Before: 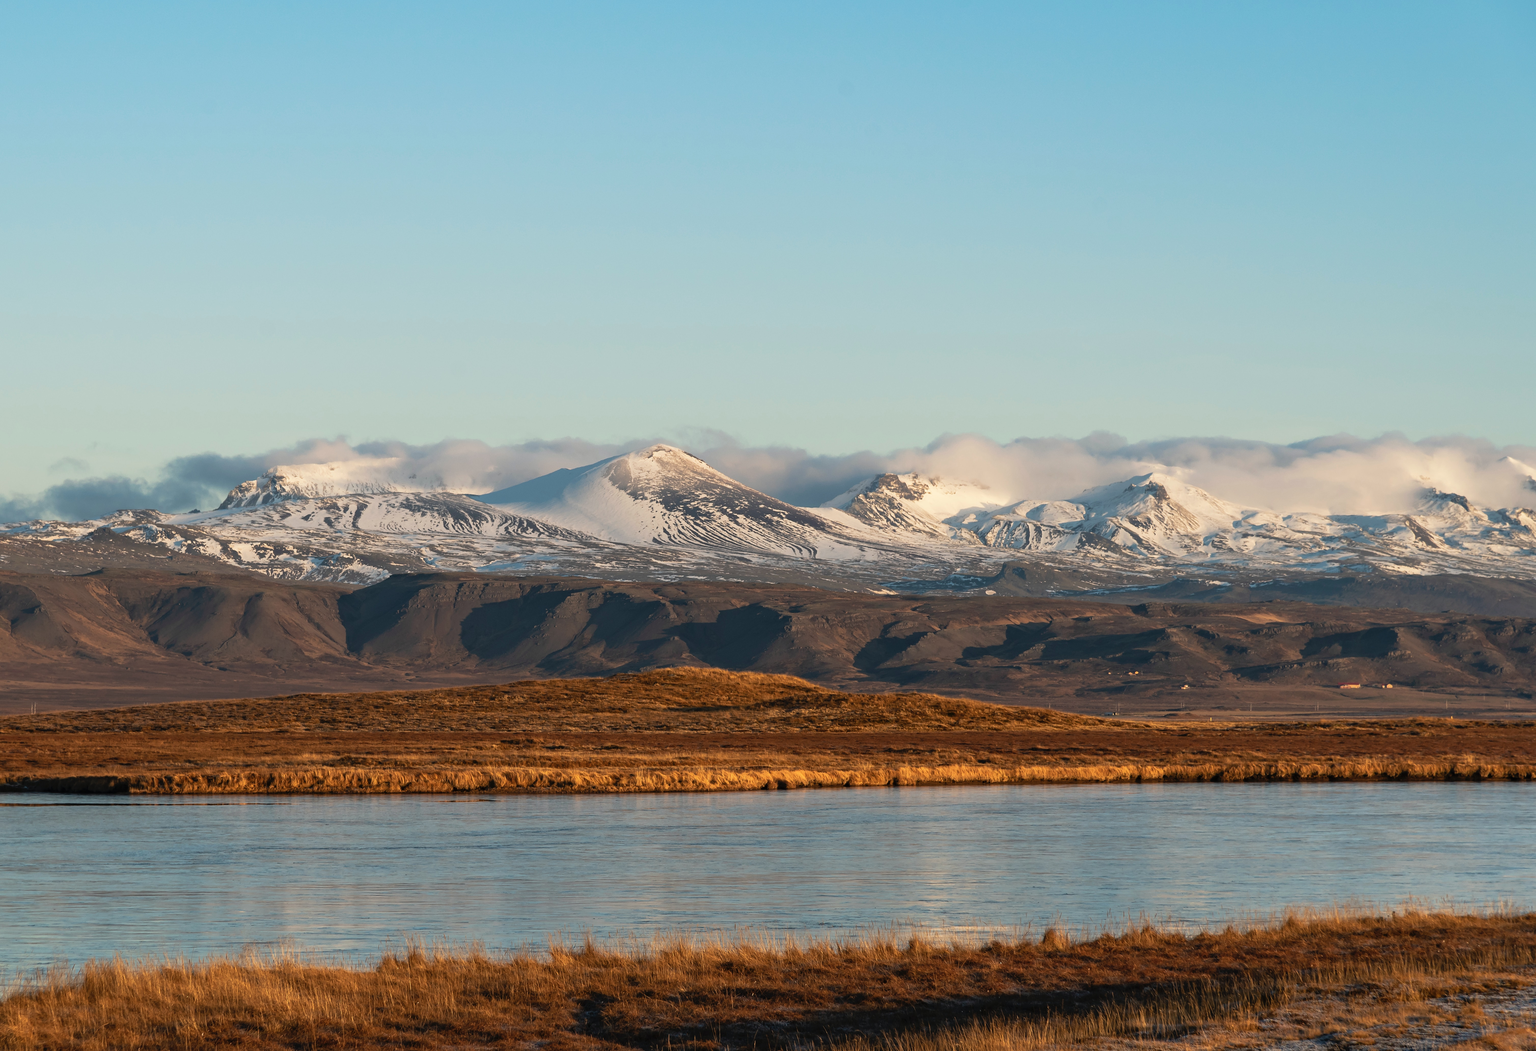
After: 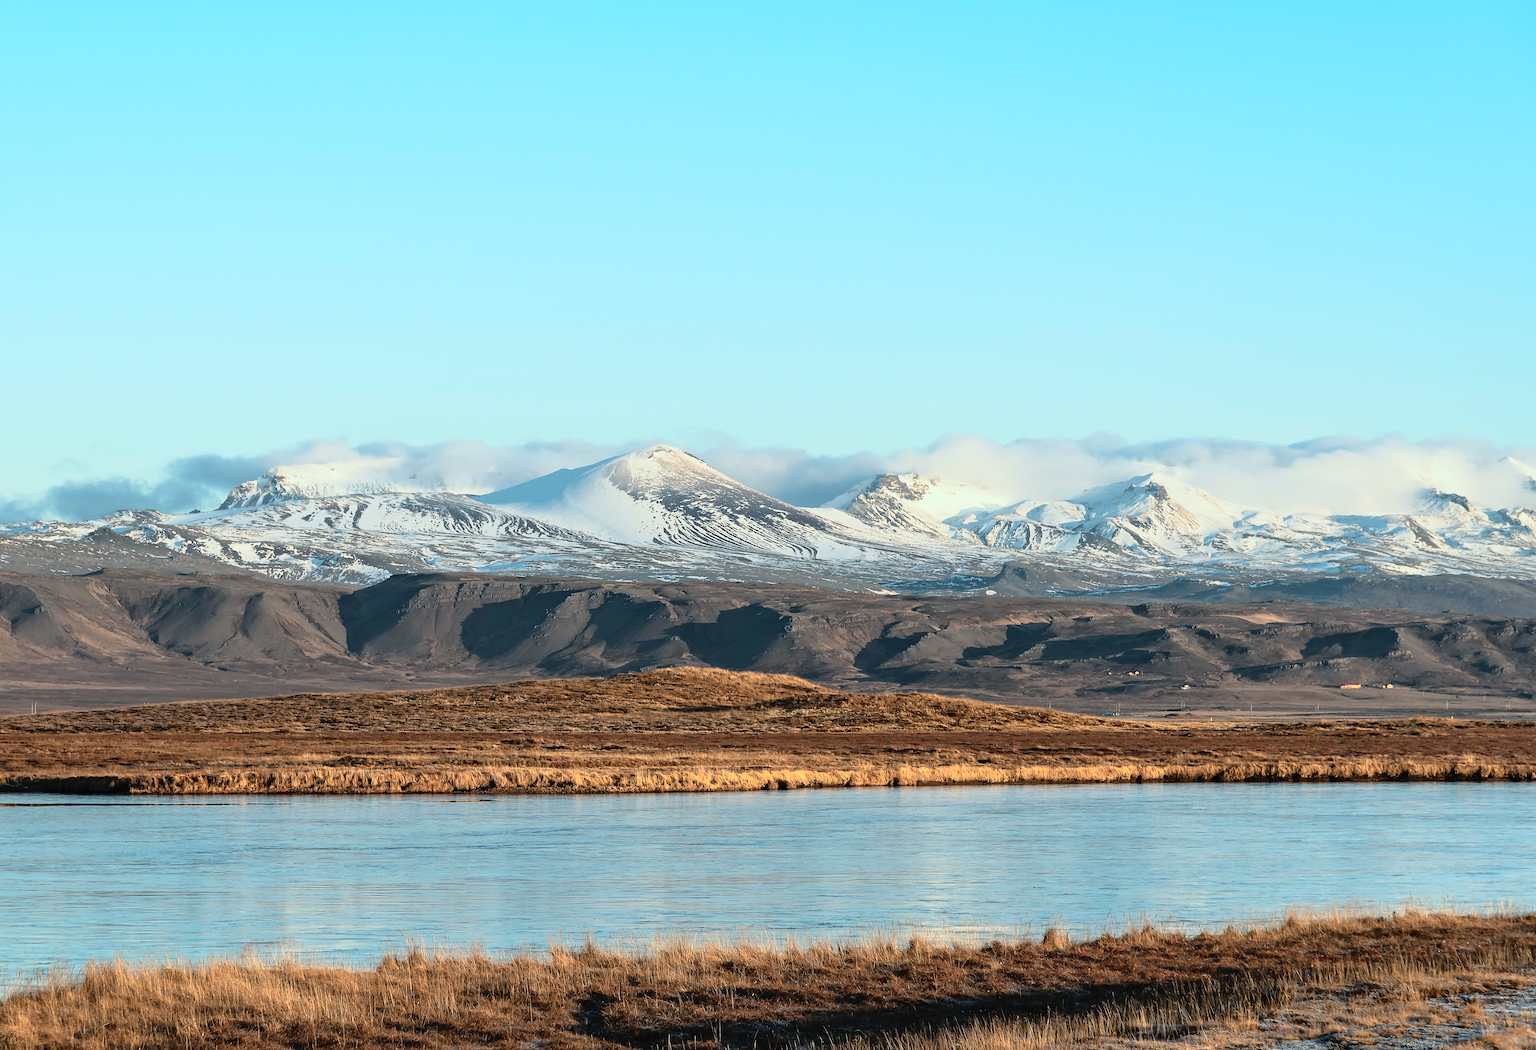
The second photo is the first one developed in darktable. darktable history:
color correction: highlights a* -10.04, highlights b* -10.37
sharpen: radius 1.4, amount 1.25, threshold 0.7
tone curve: curves: ch0 [(0, 0) (0.003, 0.003) (0.011, 0.01) (0.025, 0.023) (0.044, 0.041) (0.069, 0.064) (0.1, 0.094) (0.136, 0.143) (0.177, 0.205) (0.224, 0.281) (0.277, 0.367) (0.335, 0.457) (0.399, 0.542) (0.468, 0.629) (0.543, 0.711) (0.623, 0.788) (0.709, 0.863) (0.801, 0.912) (0.898, 0.955) (1, 1)], color space Lab, independent channels, preserve colors none
